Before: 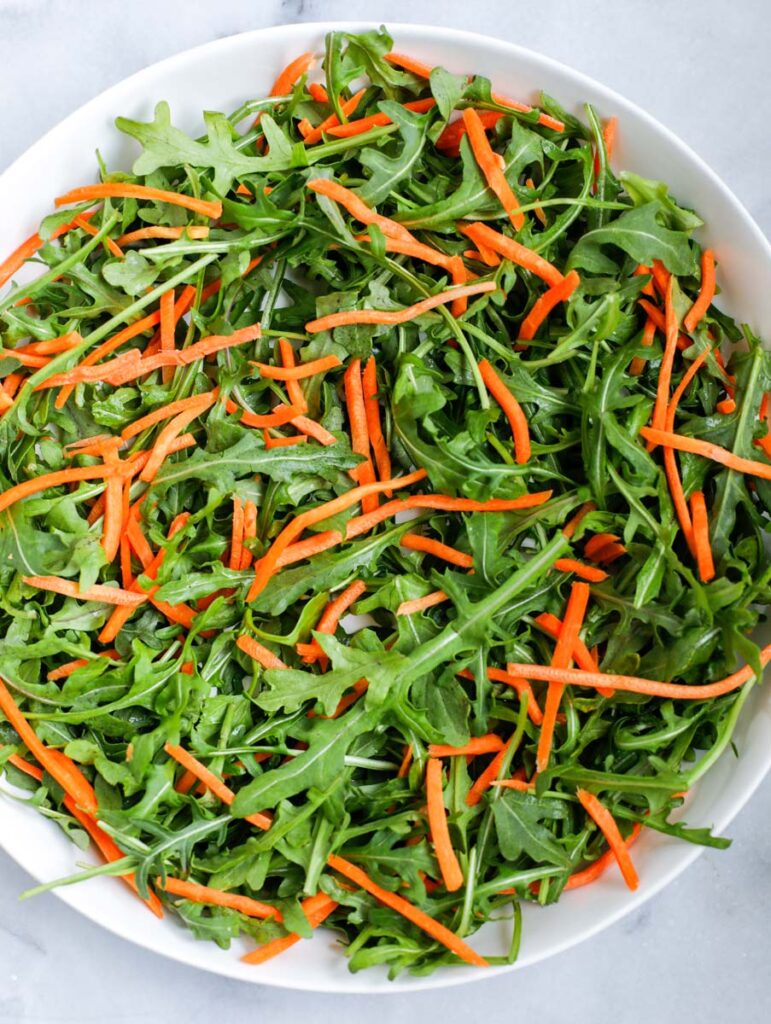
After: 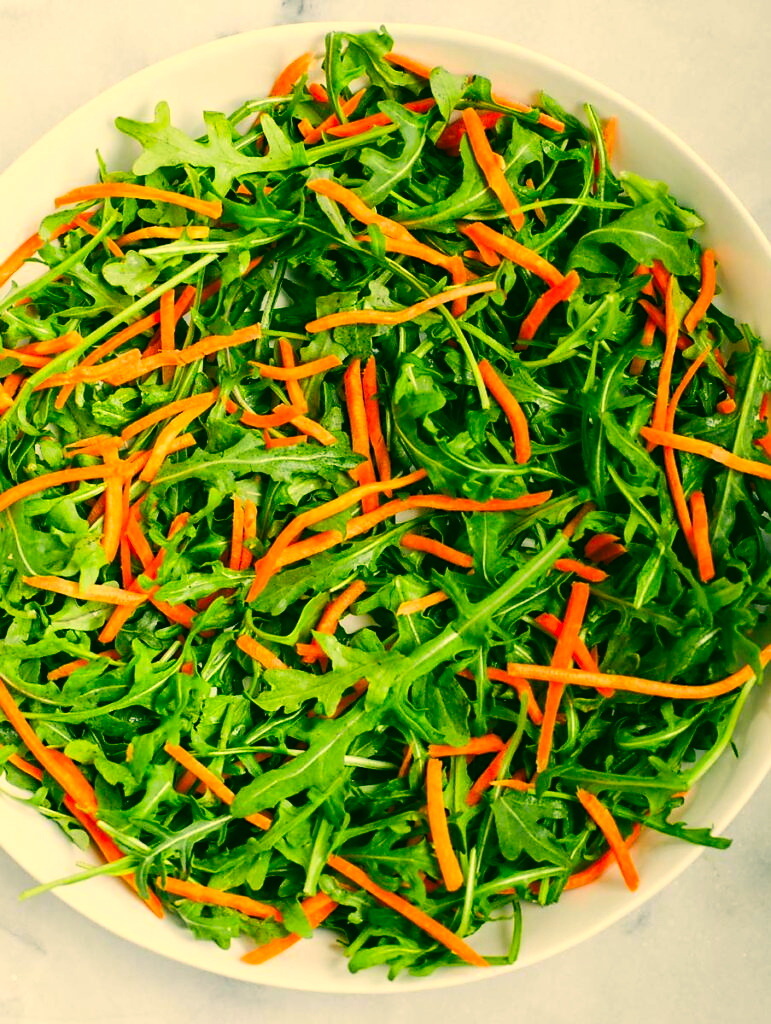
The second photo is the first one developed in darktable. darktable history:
sharpen: radius 1.048, threshold 0.983
color correction: highlights a* 5.7, highlights b* 33.69, shadows a* -26.61, shadows b* 3.98
contrast brightness saturation: contrast 0.159, saturation 0.318
